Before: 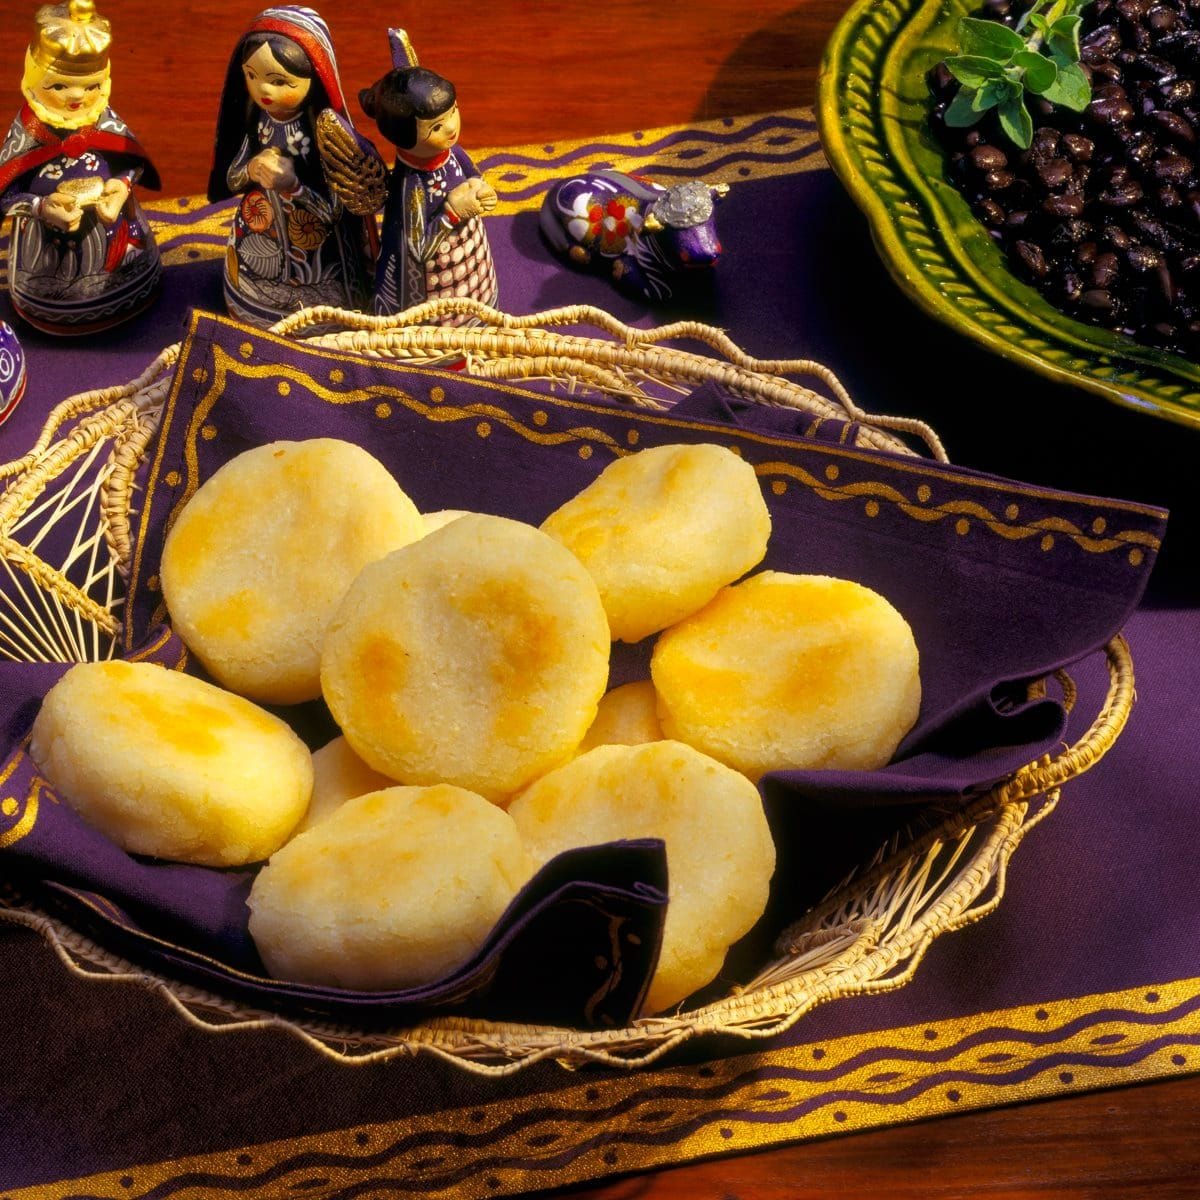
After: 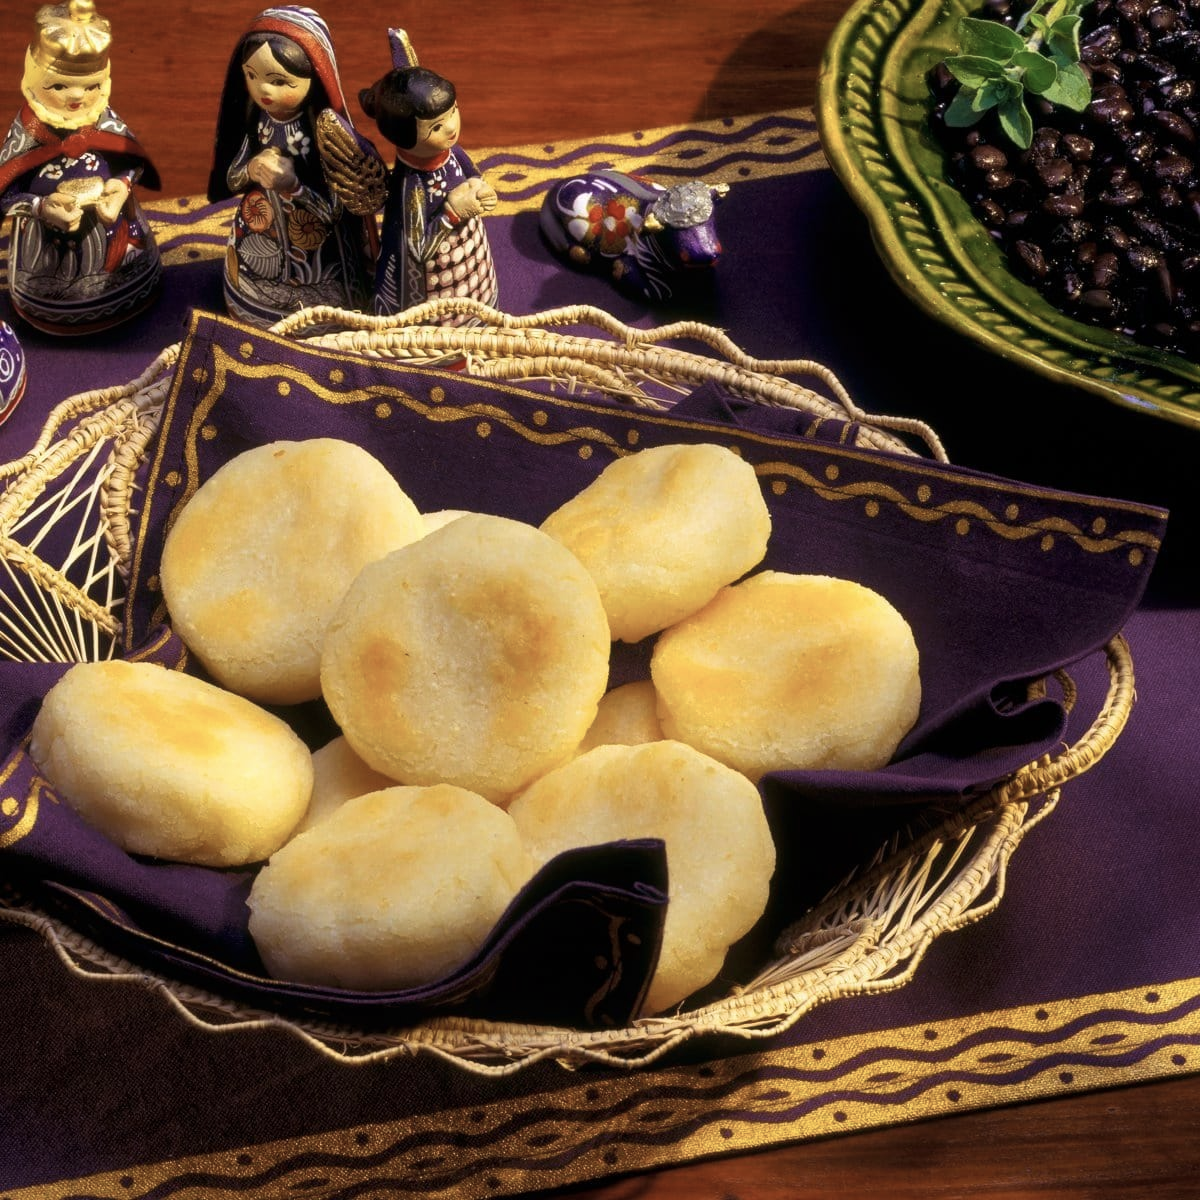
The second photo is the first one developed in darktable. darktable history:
contrast brightness saturation: contrast 0.1, saturation -0.3
velvia: strength 15%
